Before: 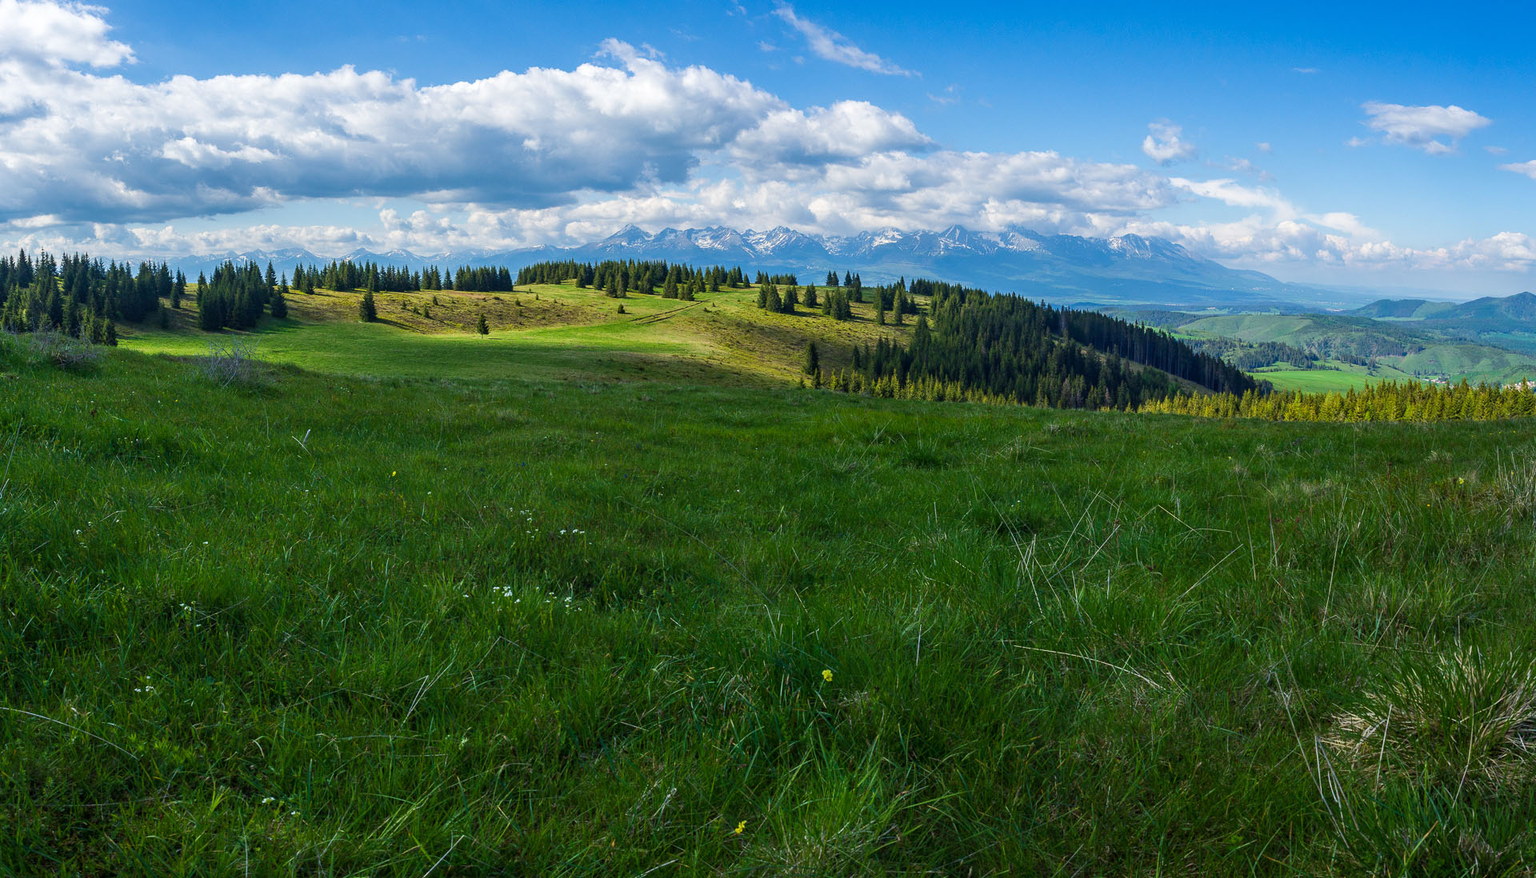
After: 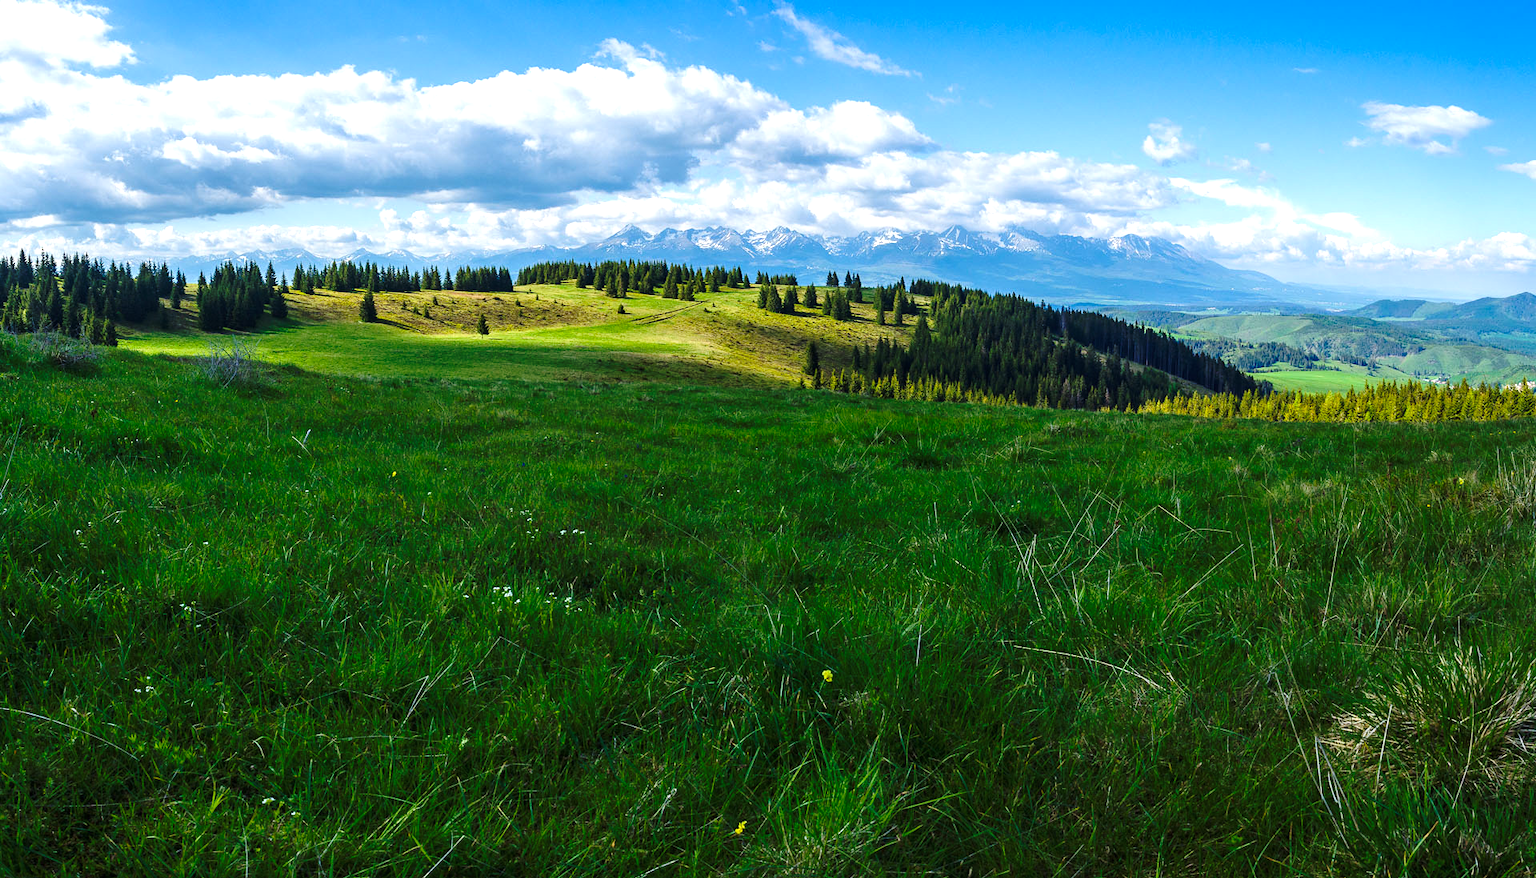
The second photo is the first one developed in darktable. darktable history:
contrast brightness saturation: saturation -0.04
exposure: exposure 0.604 EV, compensate highlight preservation false
base curve: curves: ch0 [(0, 0) (0.073, 0.04) (0.157, 0.139) (0.492, 0.492) (0.758, 0.758) (1, 1)], preserve colors none
